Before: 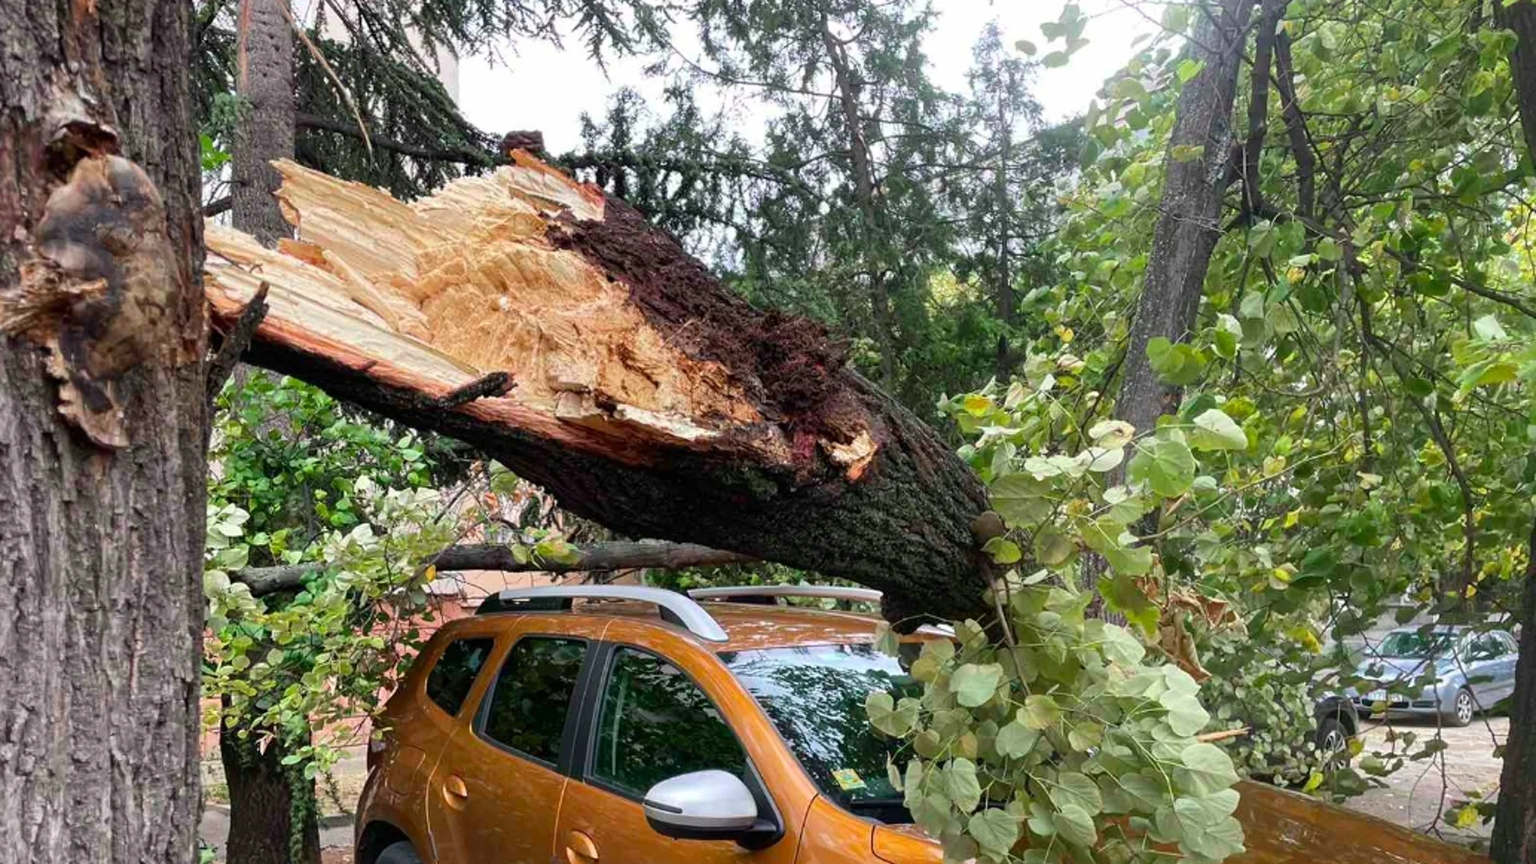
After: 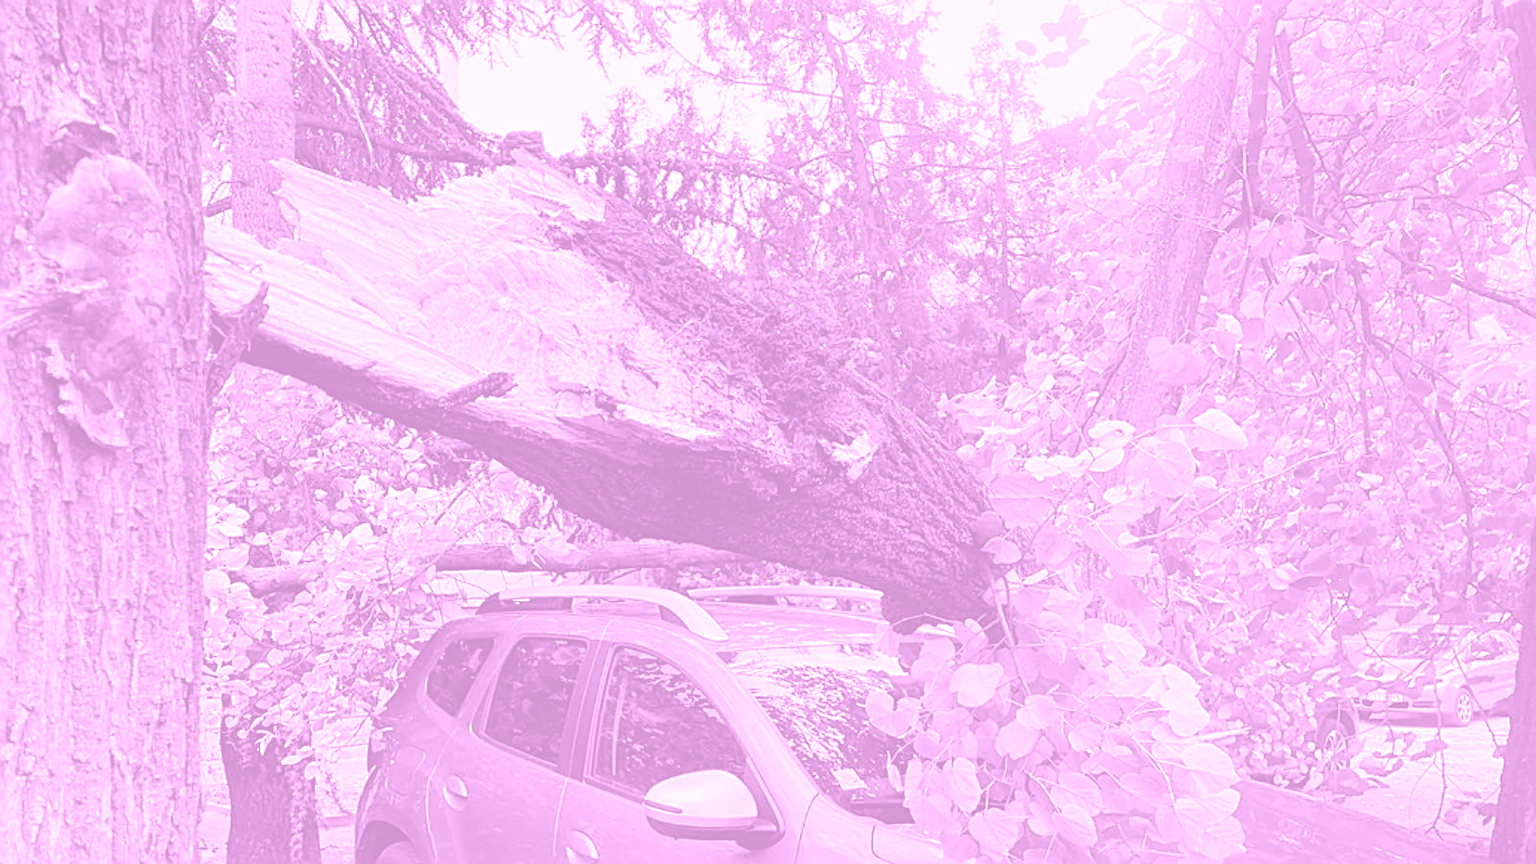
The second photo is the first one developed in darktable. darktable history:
sharpen: radius 3.025, amount 0.757
color balance rgb: perceptual saturation grading › global saturation 20%, perceptual saturation grading › highlights -25%, perceptual saturation grading › shadows 25%
white balance: red 1, blue 1
colorize: hue 331.2°, saturation 75%, source mix 30.28%, lightness 70.52%, version 1
exposure: black level correction -0.002, exposure 0.708 EV, compensate exposure bias true, compensate highlight preservation false
